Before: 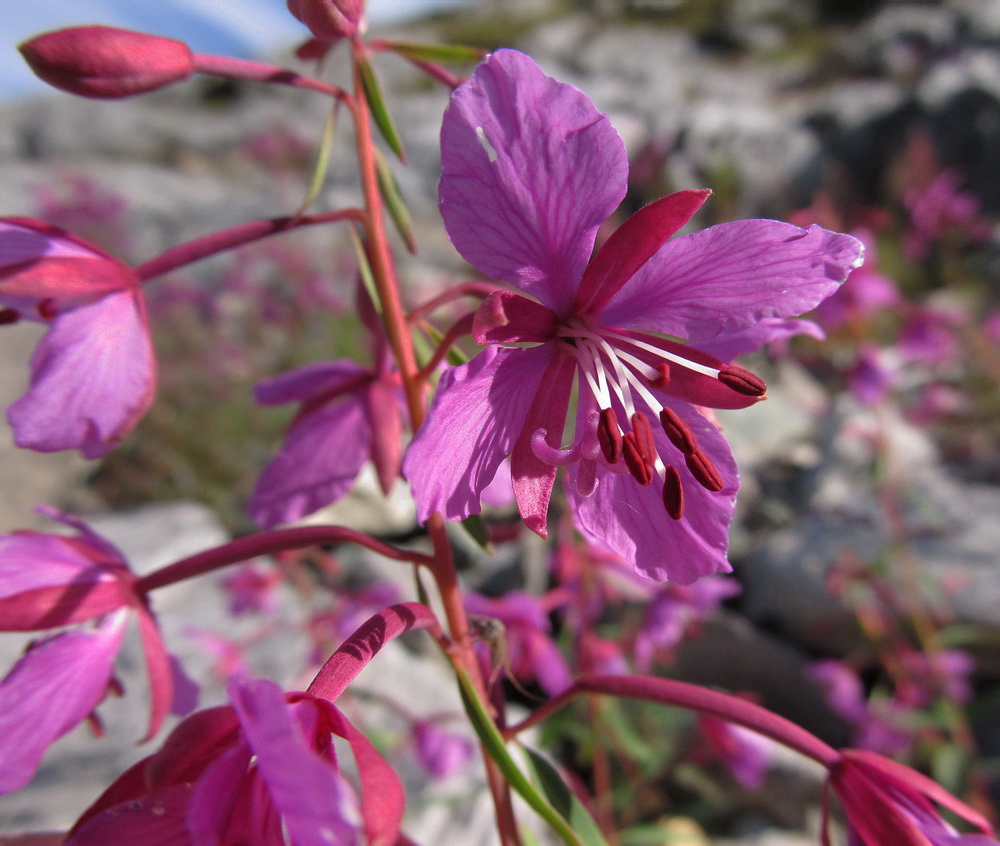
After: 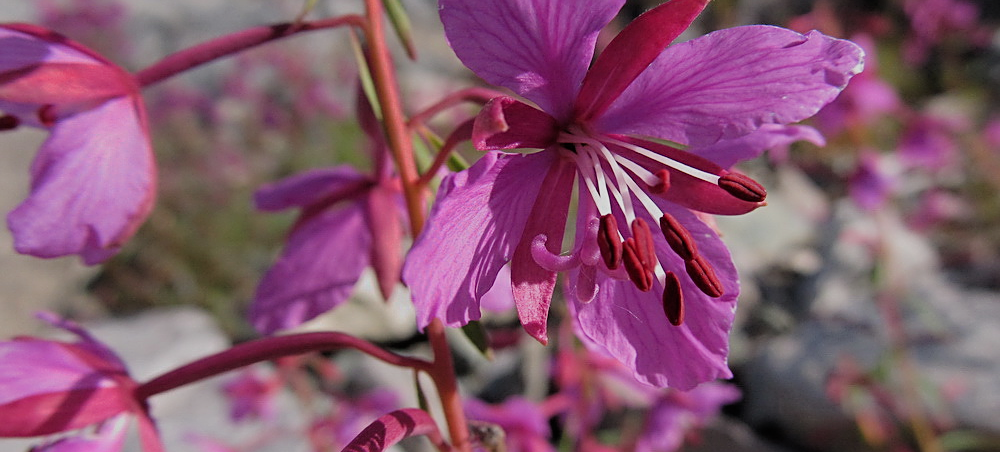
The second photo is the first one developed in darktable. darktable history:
filmic rgb: black relative exposure -7.65 EV, white relative exposure 4.56 EV, hardness 3.61
crop and rotate: top 23.043%, bottom 23.437%
sharpen: on, module defaults
